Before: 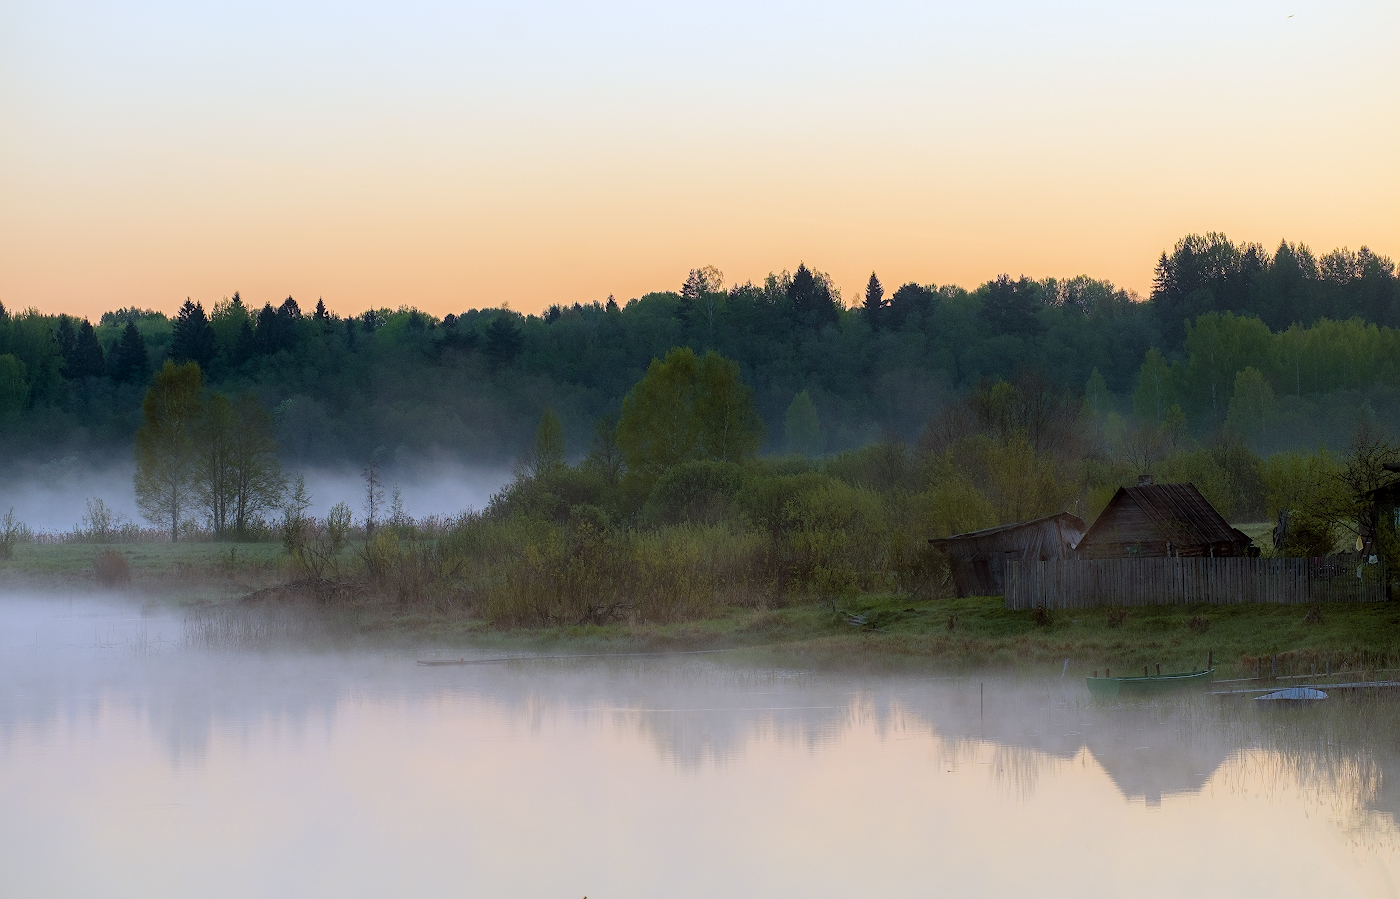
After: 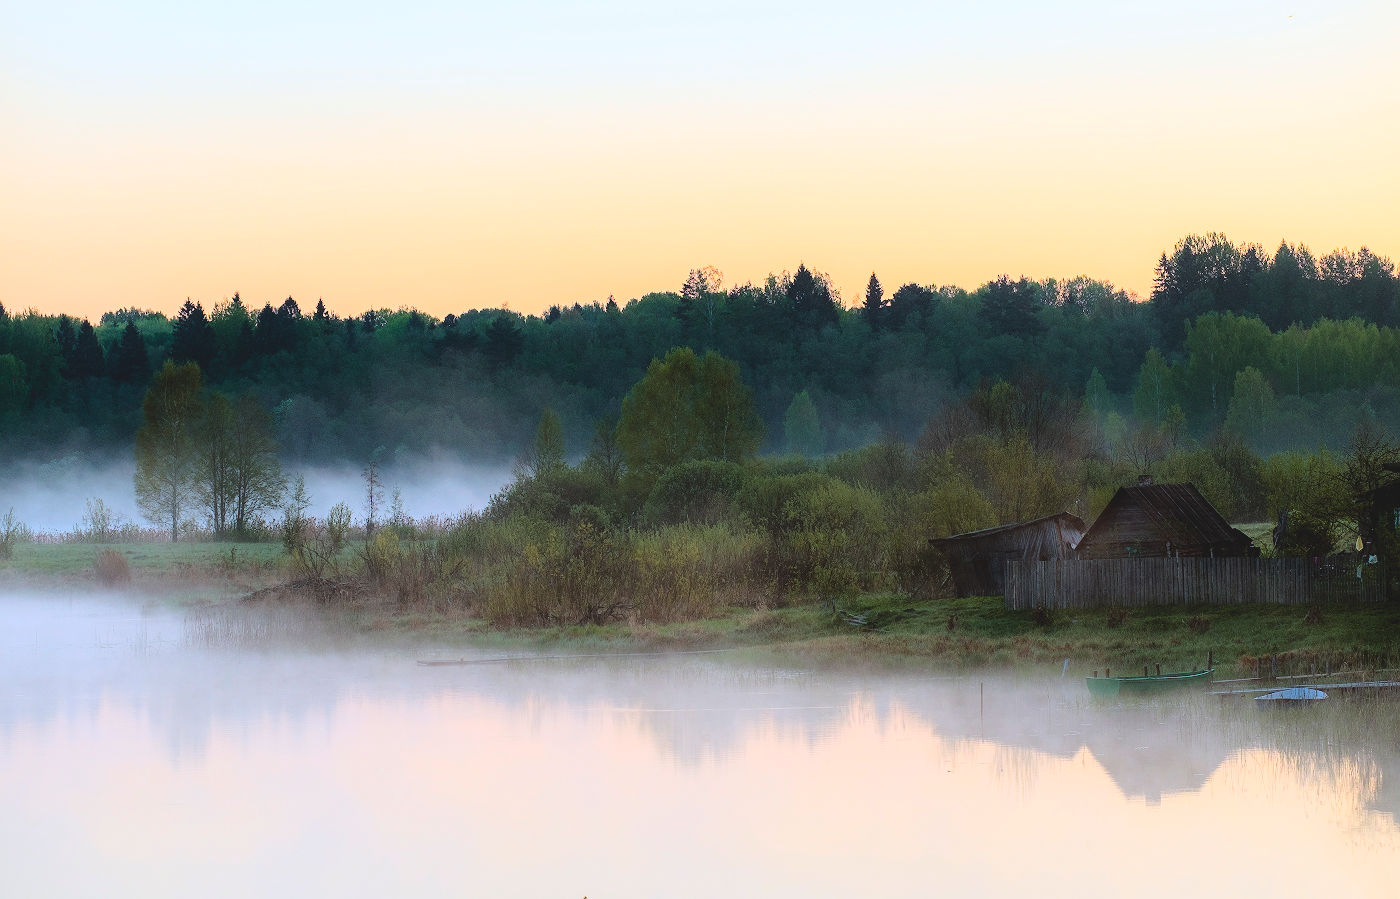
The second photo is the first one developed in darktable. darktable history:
base curve: curves: ch0 [(0, 0) (0.028, 0.03) (0.121, 0.232) (0.46, 0.748) (0.859, 0.968) (1, 1)]
exposure: black level correction -0.013, exposure -0.187 EV, compensate highlight preservation false
